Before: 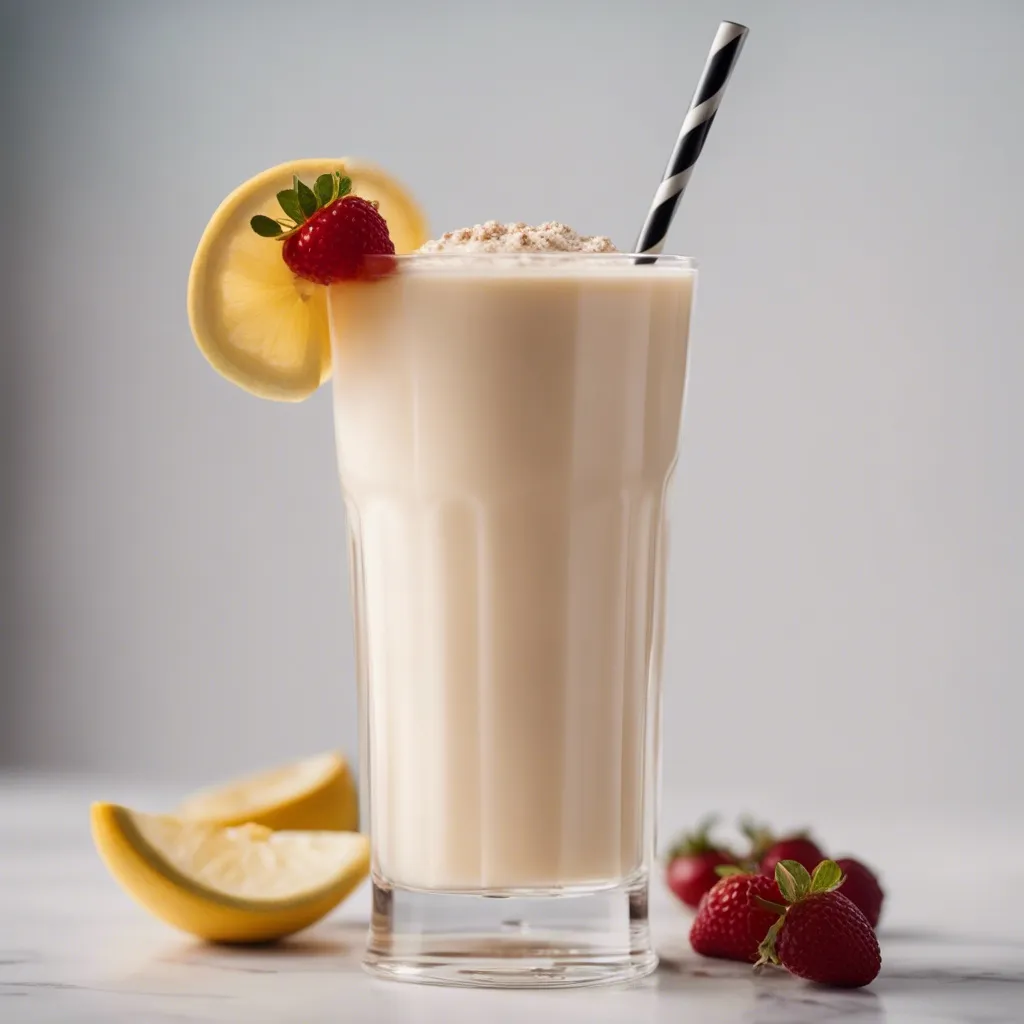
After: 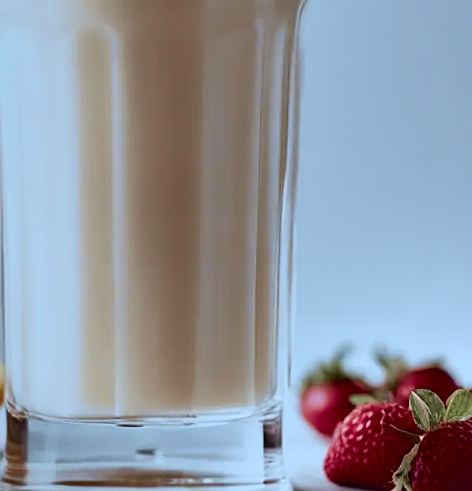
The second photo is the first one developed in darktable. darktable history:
color correction: highlights a* -8.68, highlights b* -23.78
filmic rgb: black relative exposure -7.65 EV, white relative exposure 4.56 EV, hardness 3.61
crop: left 35.82%, top 46.049%, right 18.066%, bottom 5.932%
exposure: exposure 0.201 EV, compensate highlight preservation false
tone curve: curves: ch0 [(0, 0) (0.105, 0.068) (0.195, 0.162) (0.283, 0.283) (0.384, 0.404) (0.485, 0.531) (0.638, 0.681) (0.795, 0.879) (1, 0.977)]; ch1 [(0, 0) (0.161, 0.092) (0.35, 0.33) (0.379, 0.401) (0.456, 0.469) (0.504, 0.498) (0.53, 0.532) (0.58, 0.619) (0.635, 0.671) (1, 1)]; ch2 [(0, 0) (0.371, 0.362) (0.437, 0.437) (0.483, 0.484) (0.53, 0.515) (0.56, 0.58) (0.622, 0.606) (1, 1)], color space Lab, independent channels, preserve colors none
shadows and highlights: white point adjustment 0.076, highlights -71.41, soften with gaussian
sharpen: on, module defaults
